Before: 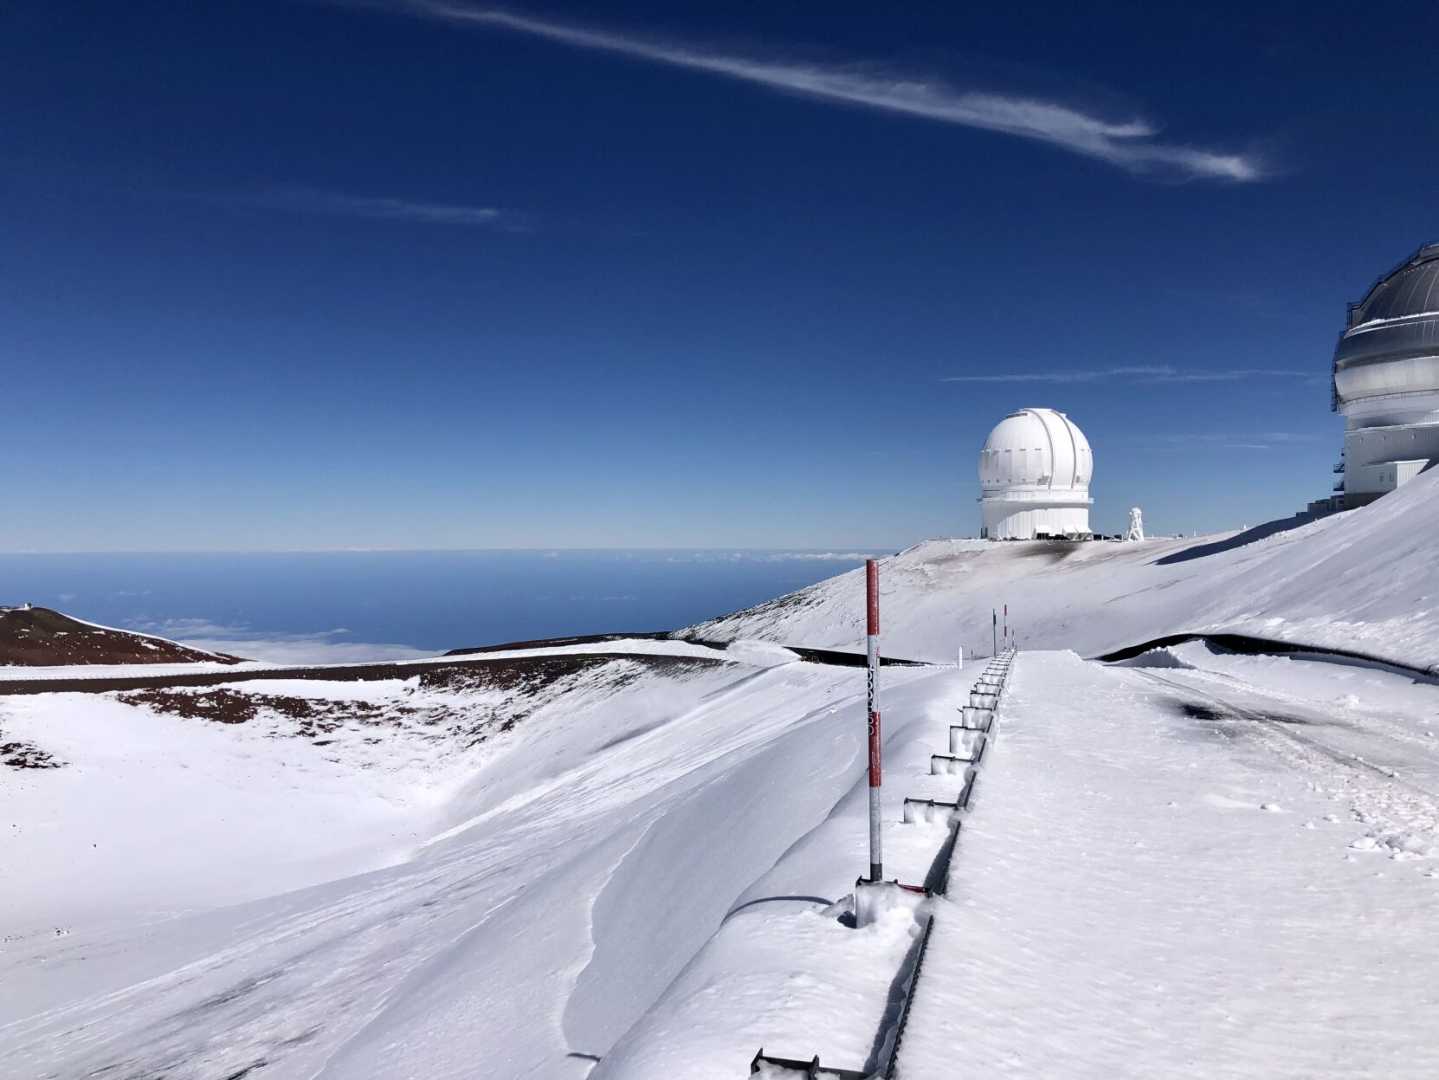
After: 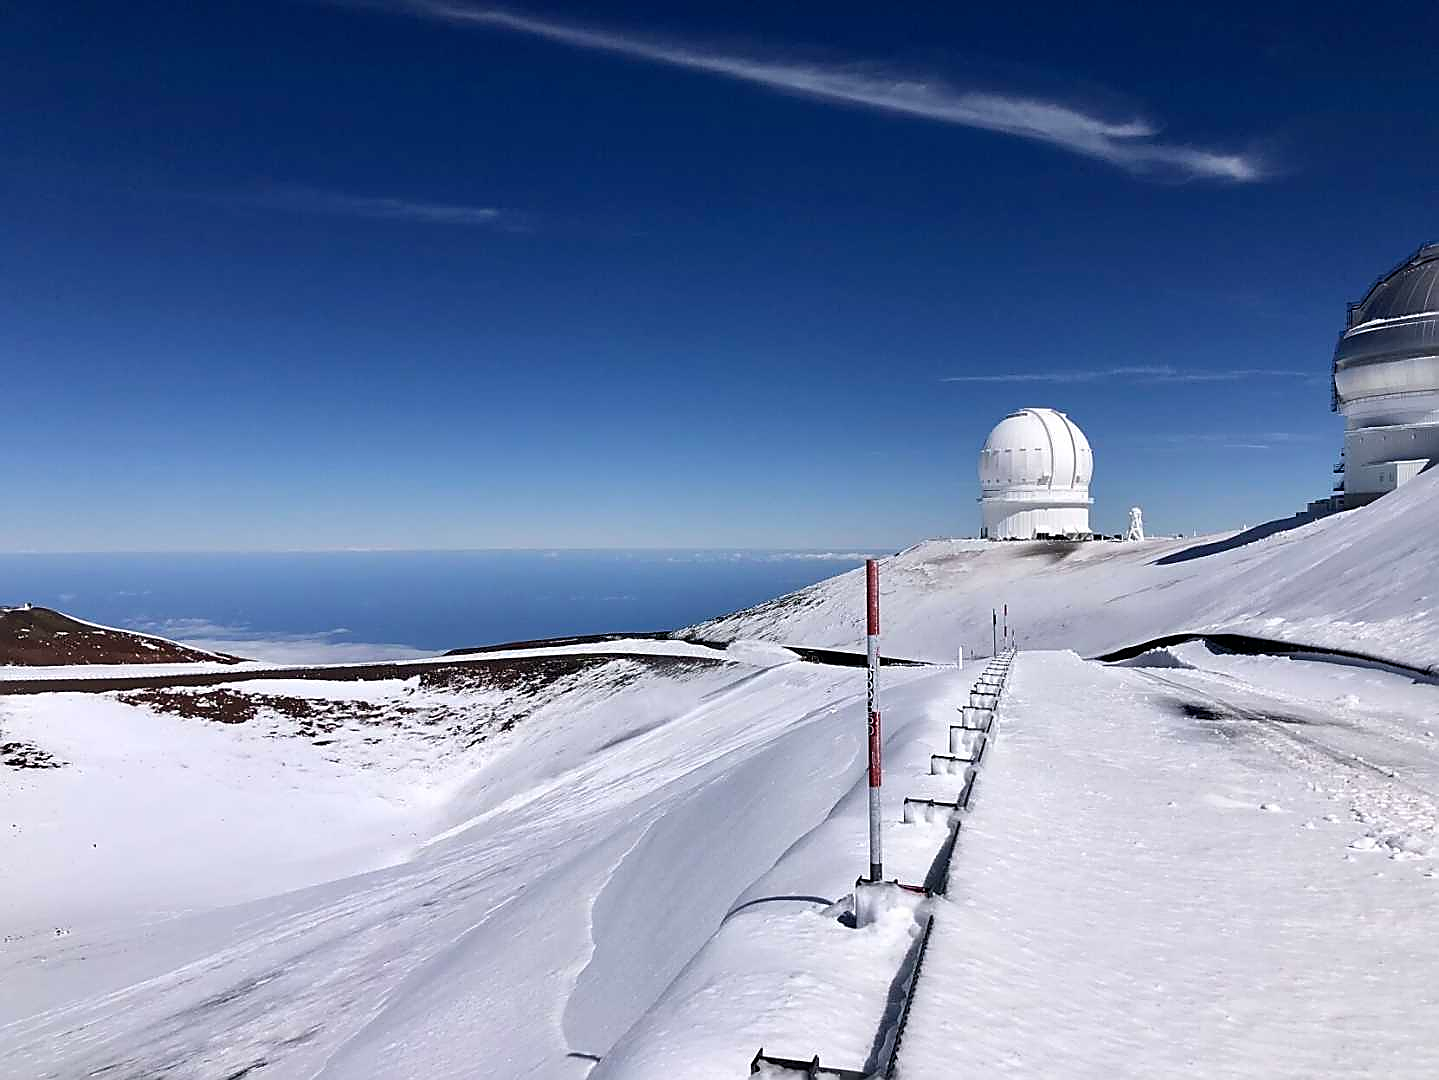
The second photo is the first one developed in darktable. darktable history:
color balance rgb: linear chroma grading › global chroma 6.48%, perceptual saturation grading › global saturation 12.96%, global vibrance 6.02%
sharpen: radius 1.4, amount 1.25, threshold 0.7
contrast brightness saturation: saturation -0.05
